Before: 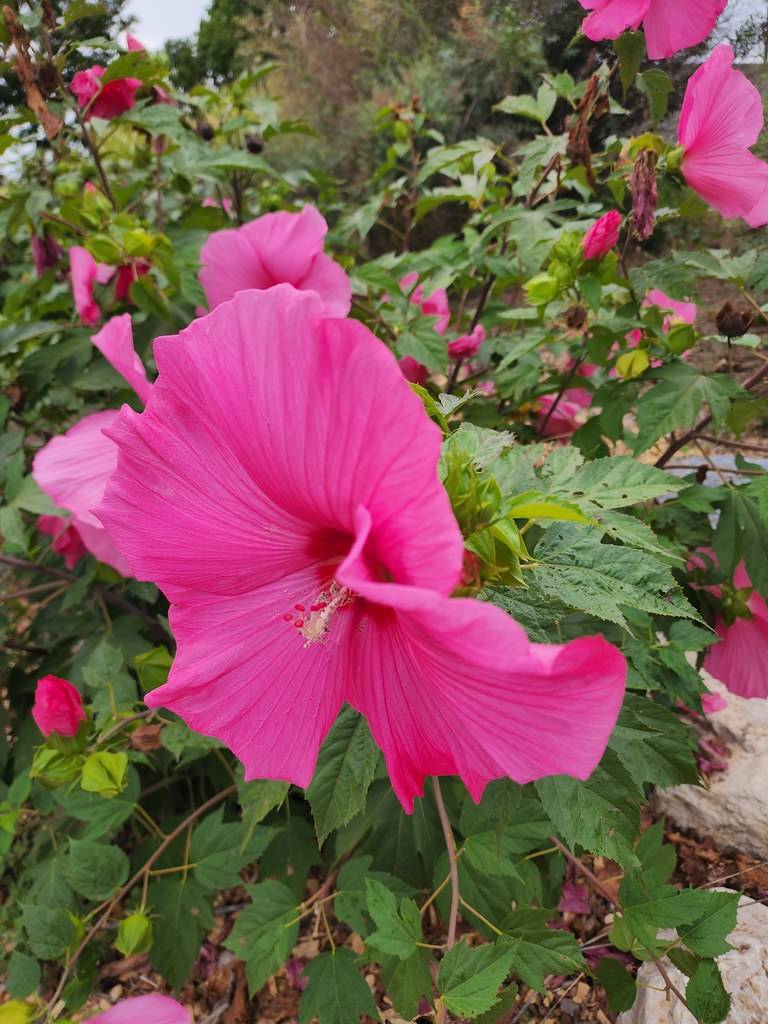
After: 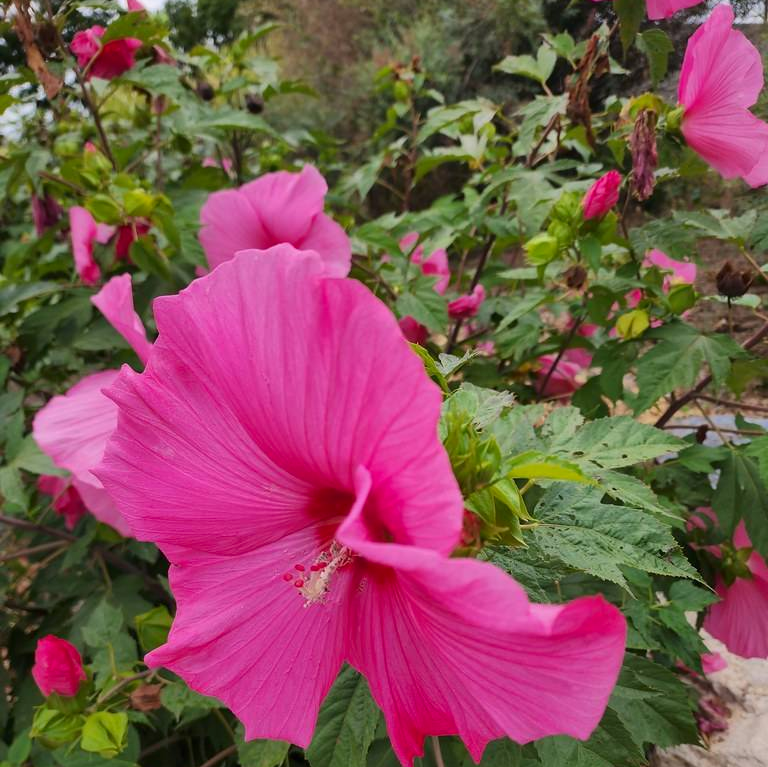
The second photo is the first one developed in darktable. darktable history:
crop: top 3.915%, bottom 21.107%
contrast brightness saturation: contrast 0.033, brightness -0.035
